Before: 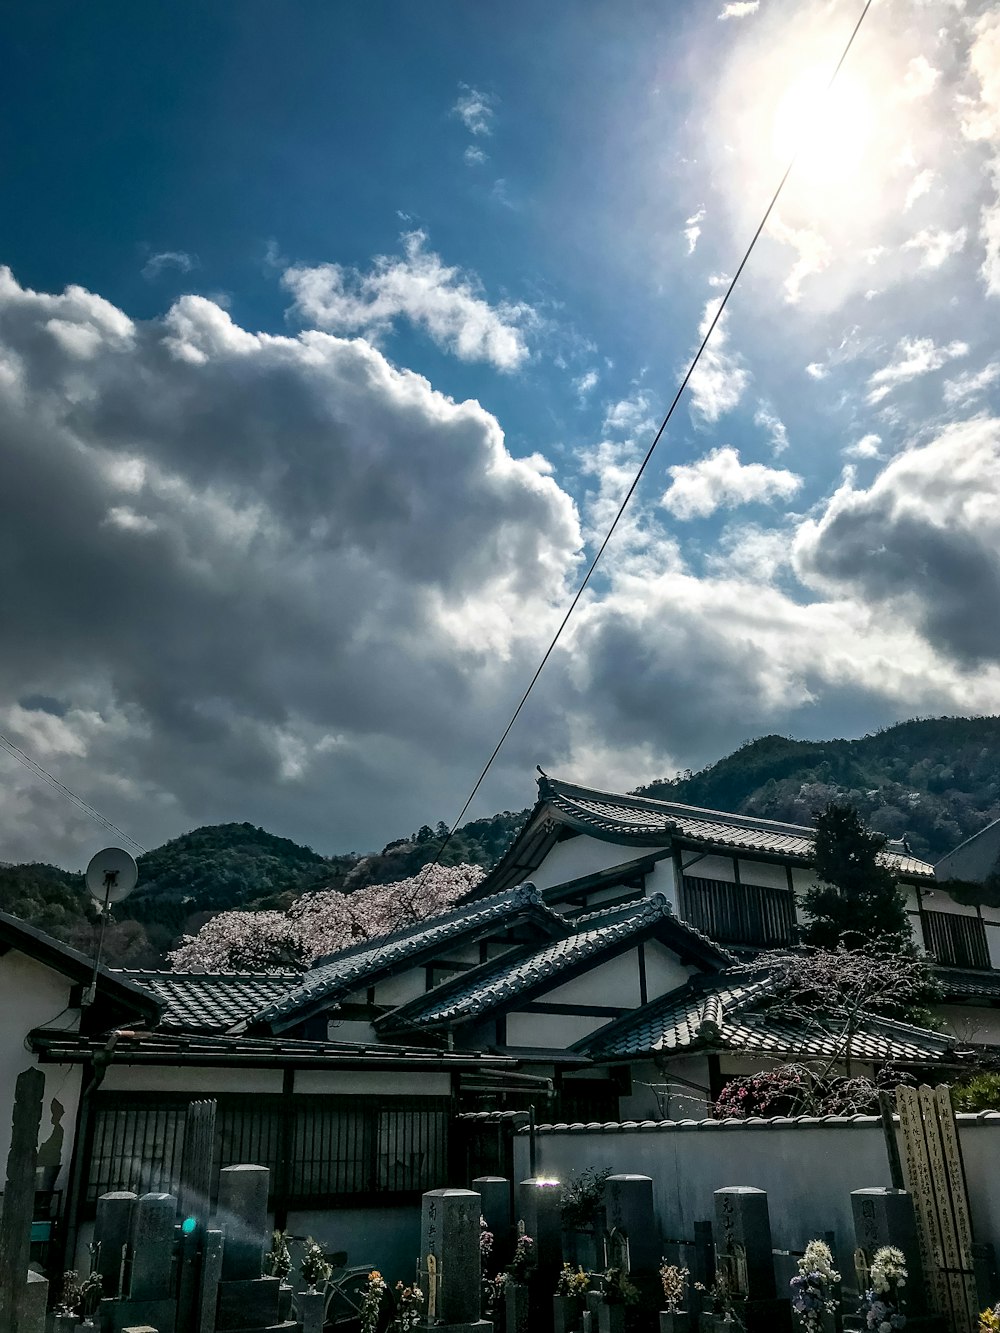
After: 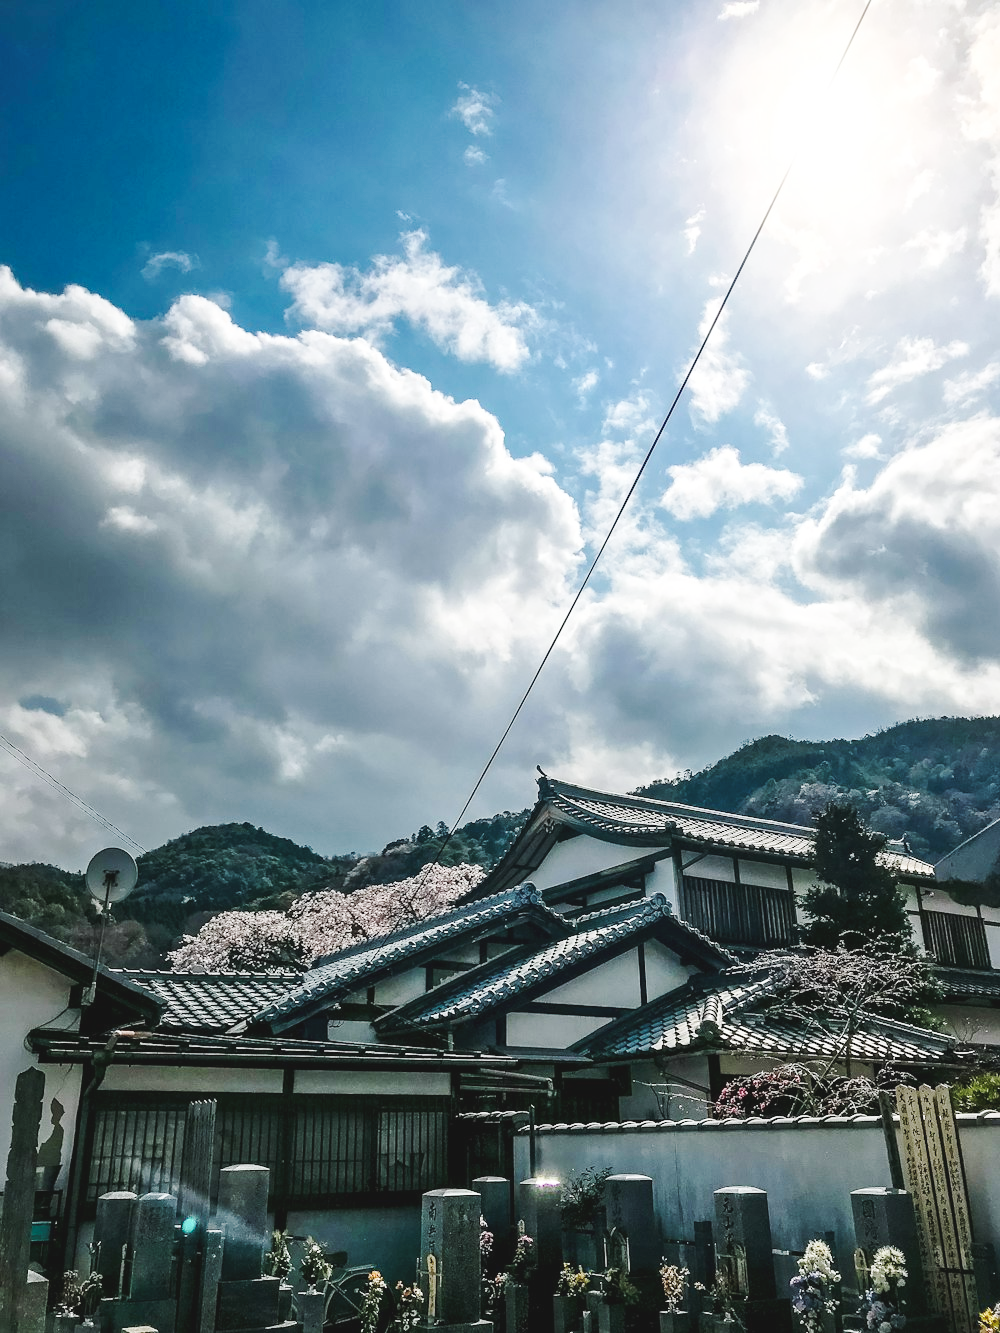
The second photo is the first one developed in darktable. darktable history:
color balance rgb: highlights gain › chroma 0.143%, highlights gain › hue 332.21°, perceptual saturation grading › global saturation 0.453%
base curve: curves: ch0 [(0, 0.007) (0.028, 0.063) (0.121, 0.311) (0.46, 0.743) (0.859, 0.957) (1, 1)], preserve colors none
